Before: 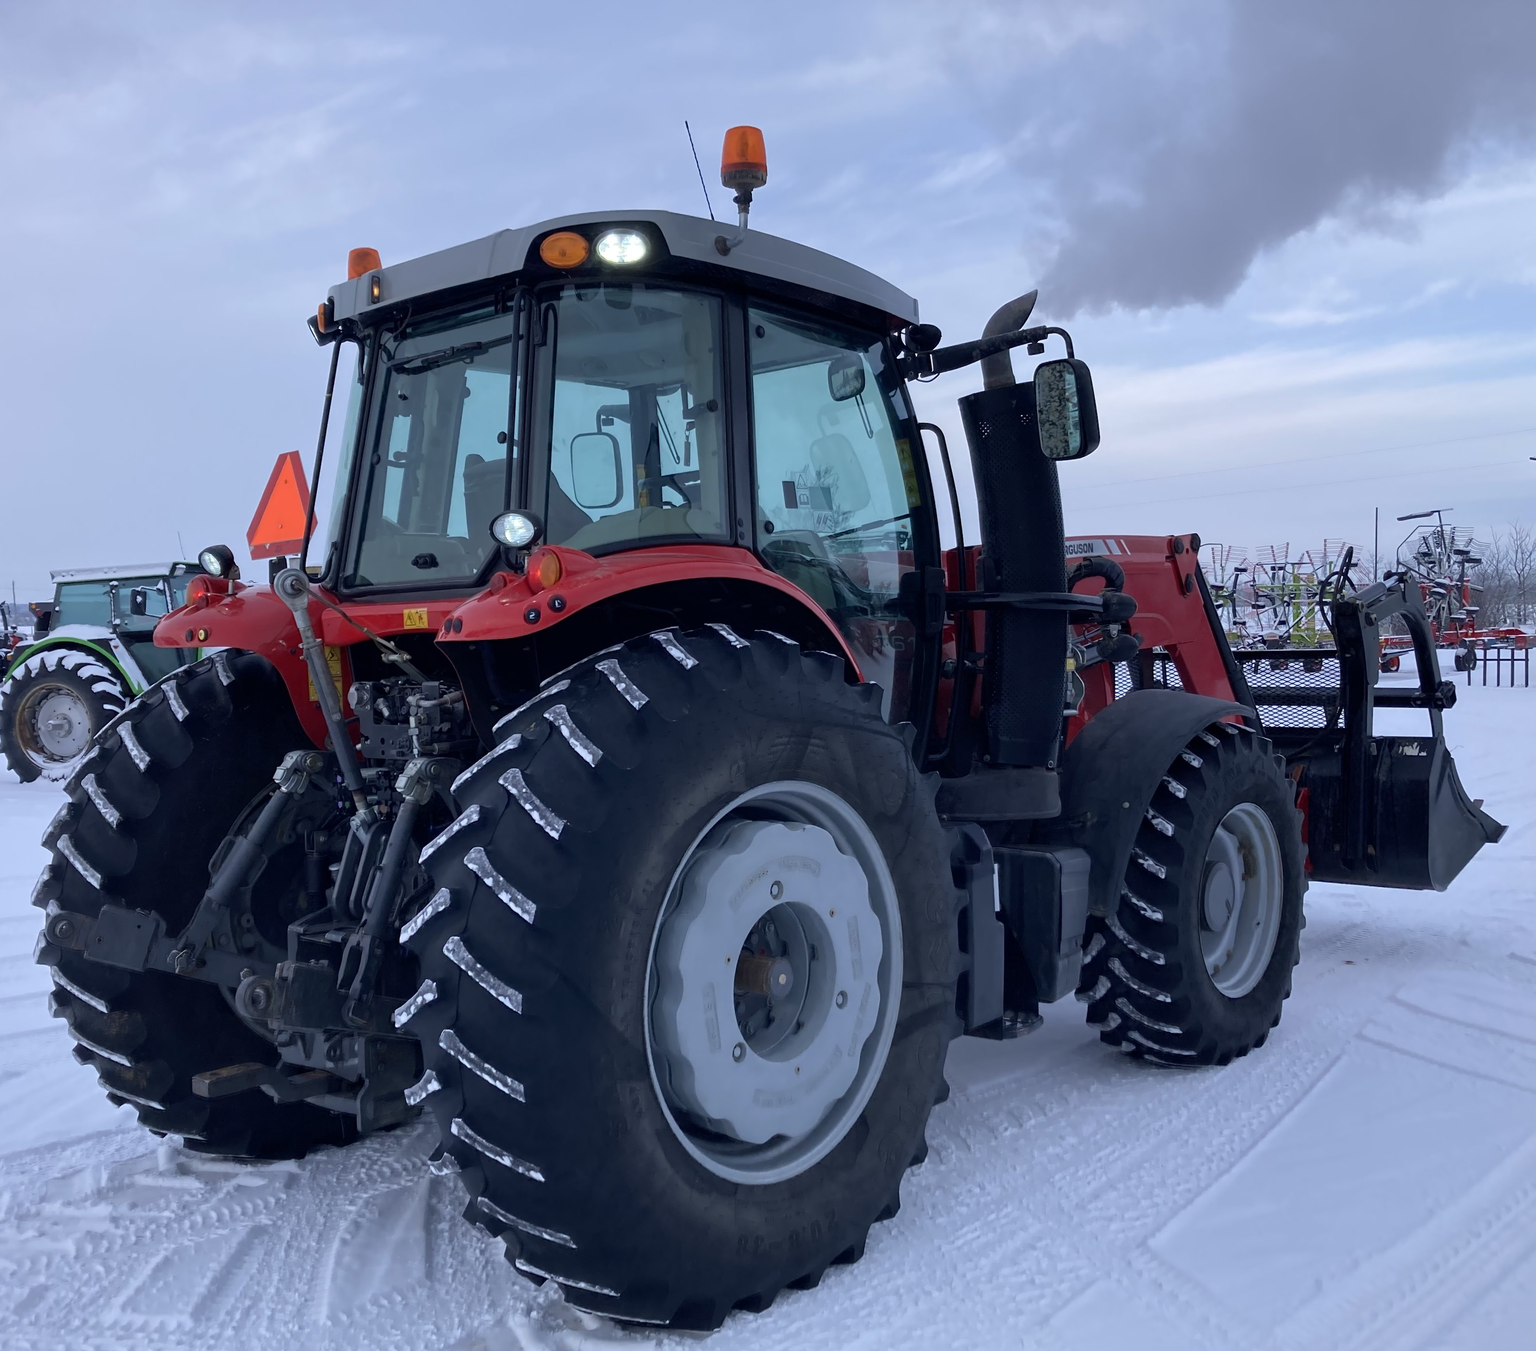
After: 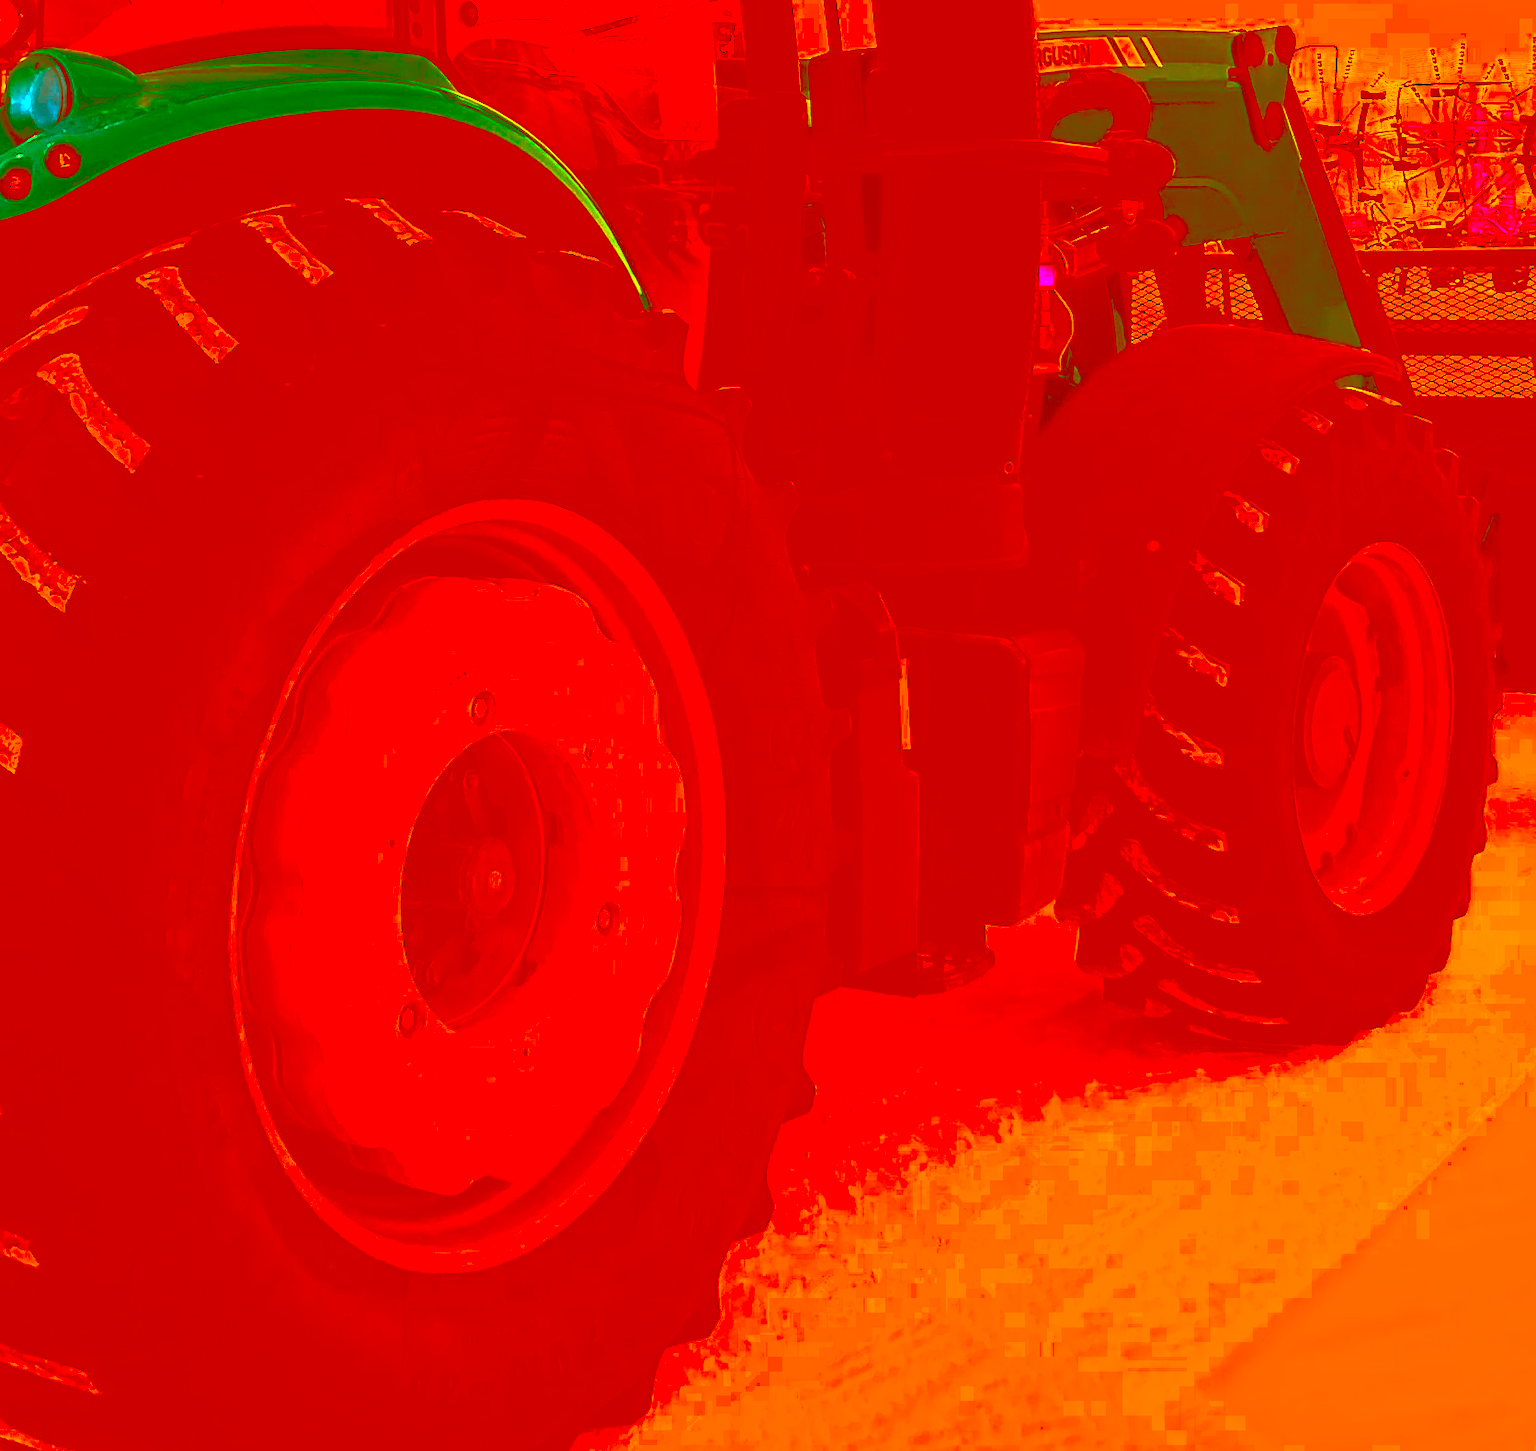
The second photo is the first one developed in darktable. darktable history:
exposure: exposure -0.448 EV, compensate exposure bias true, compensate highlight preservation false
crop: left 34.148%, top 38.513%, right 13.649%, bottom 5.392%
color correction: highlights a* -39.08, highlights b* -39.9, shadows a* -39.24, shadows b* -39.63, saturation -2.99
base curve: curves: ch0 [(0, 0.036) (0.007, 0.037) (0.604, 0.887) (1, 1)], preserve colors none
sharpen: on, module defaults
haze removal: compatibility mode true, adaptive false
contrast brightness saturation: contrast 0.99, brightness 0.984, saturation 0.996
